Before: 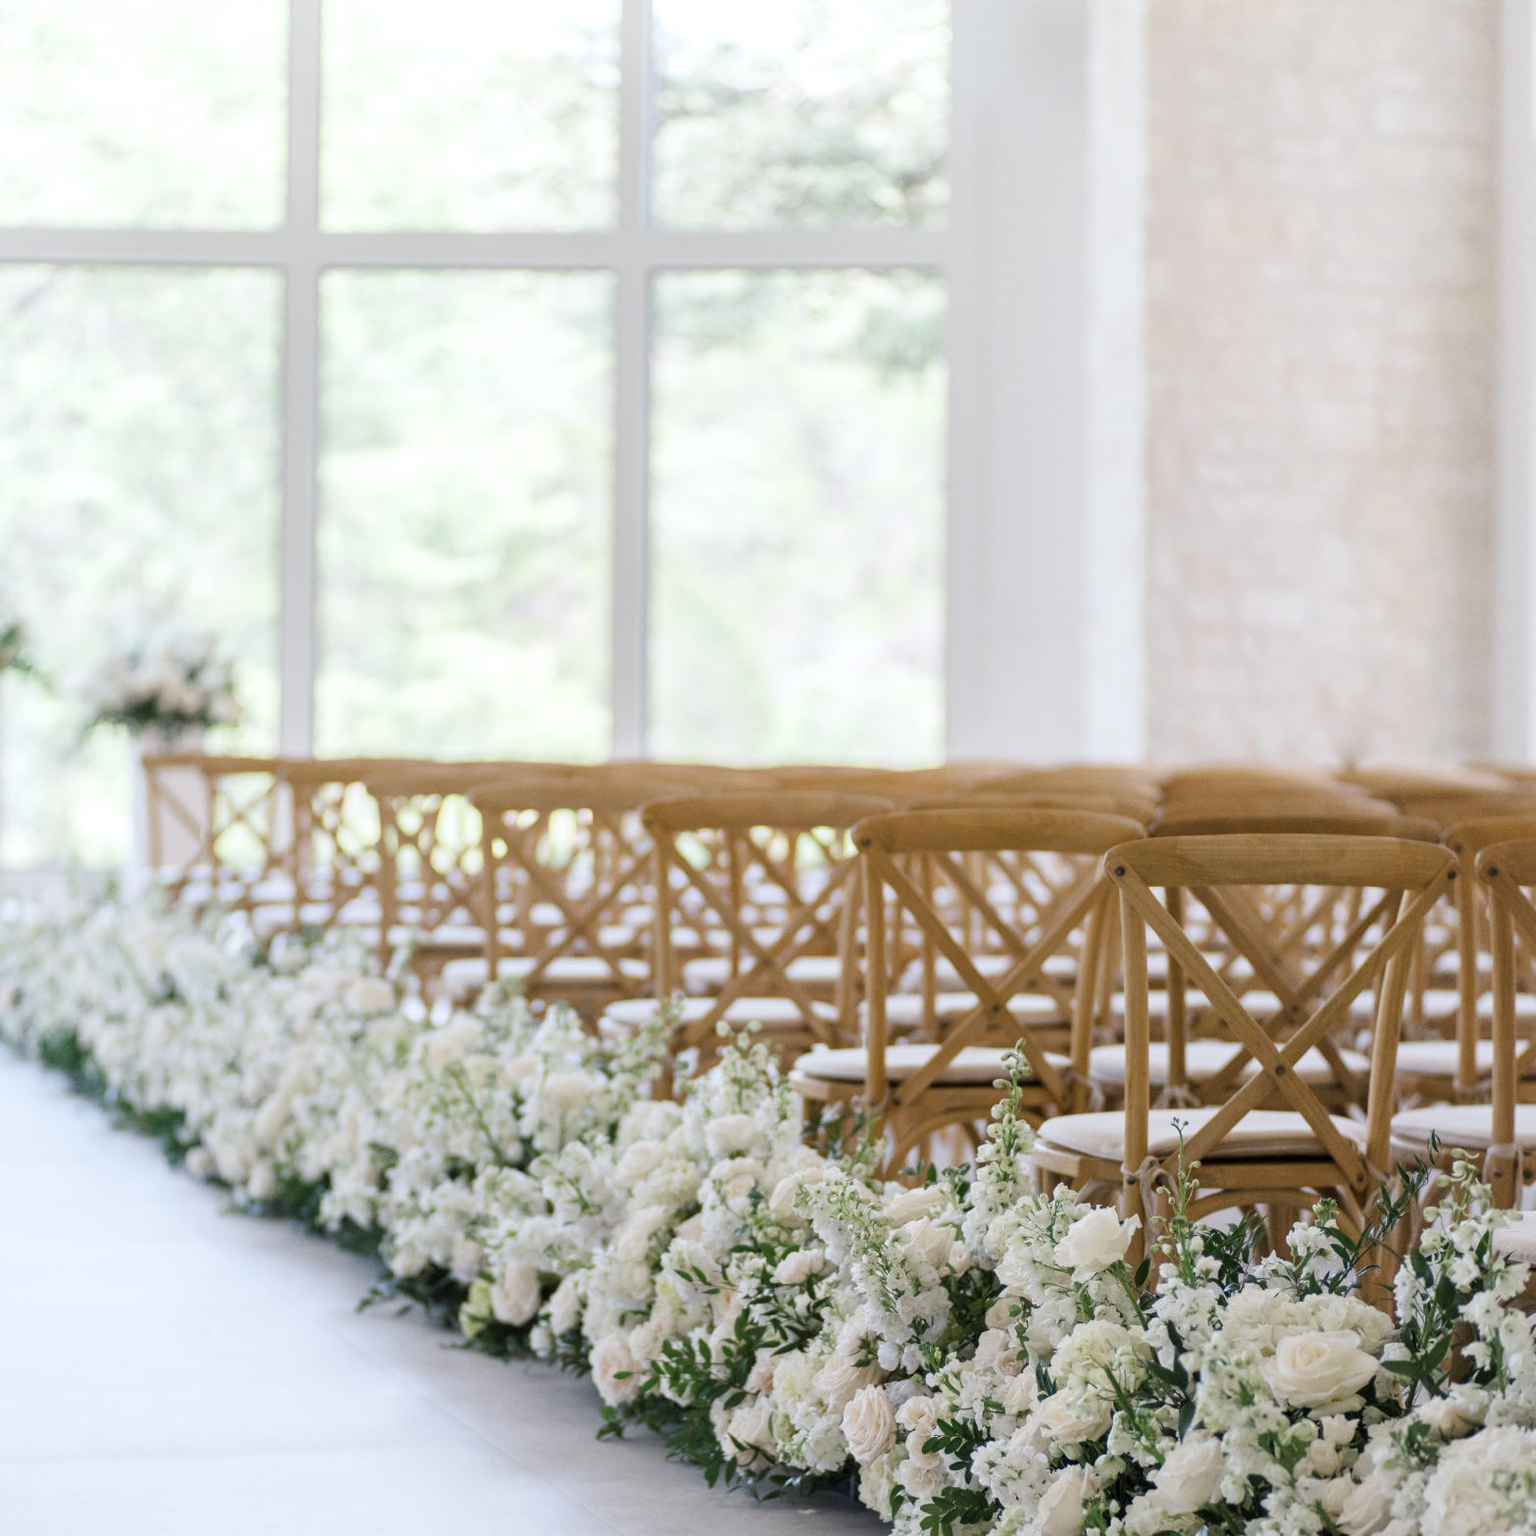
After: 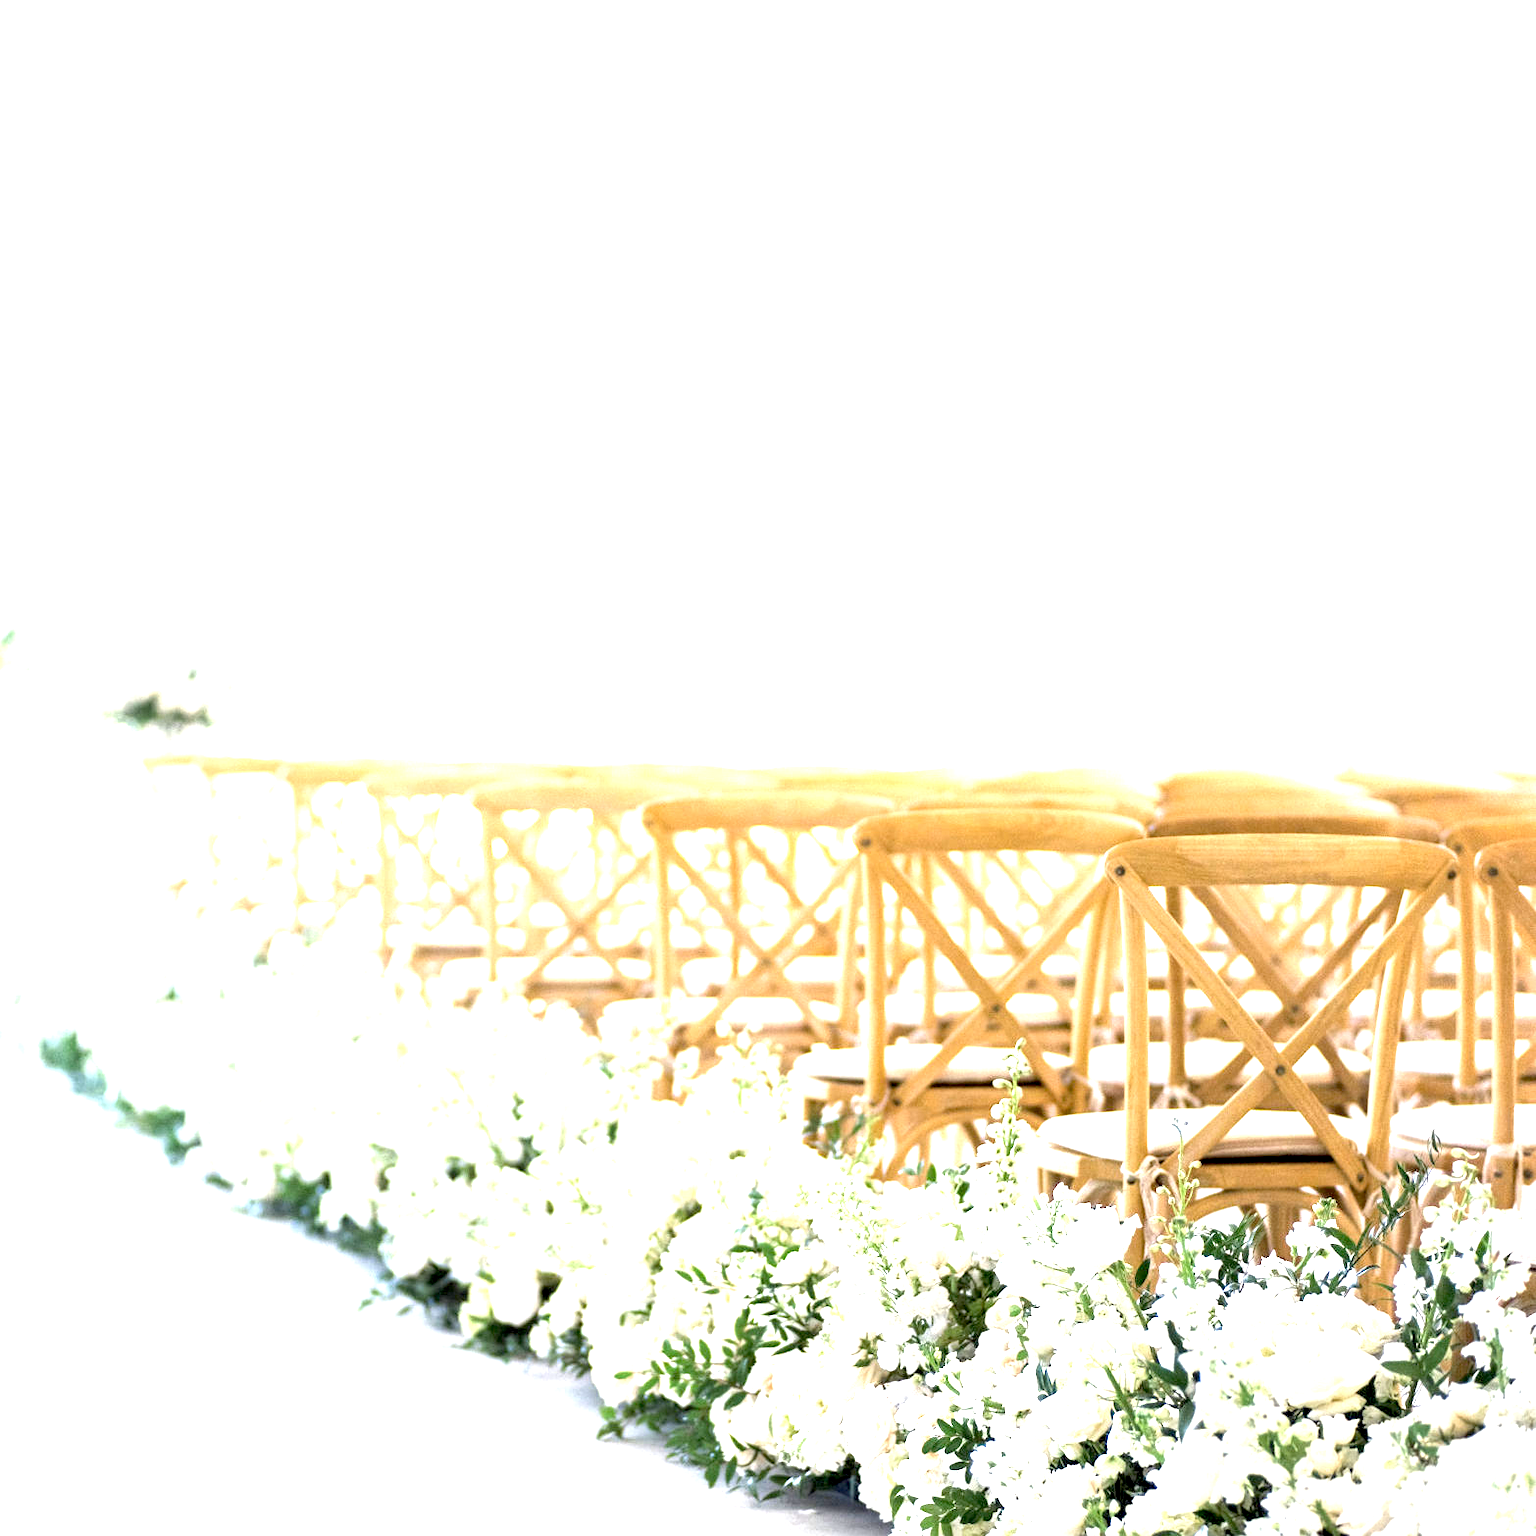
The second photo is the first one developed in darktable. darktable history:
exposure: black level correction 0.005, exposure 2.074 EV, compensate exposure bias true, compensate highlight preservation false
